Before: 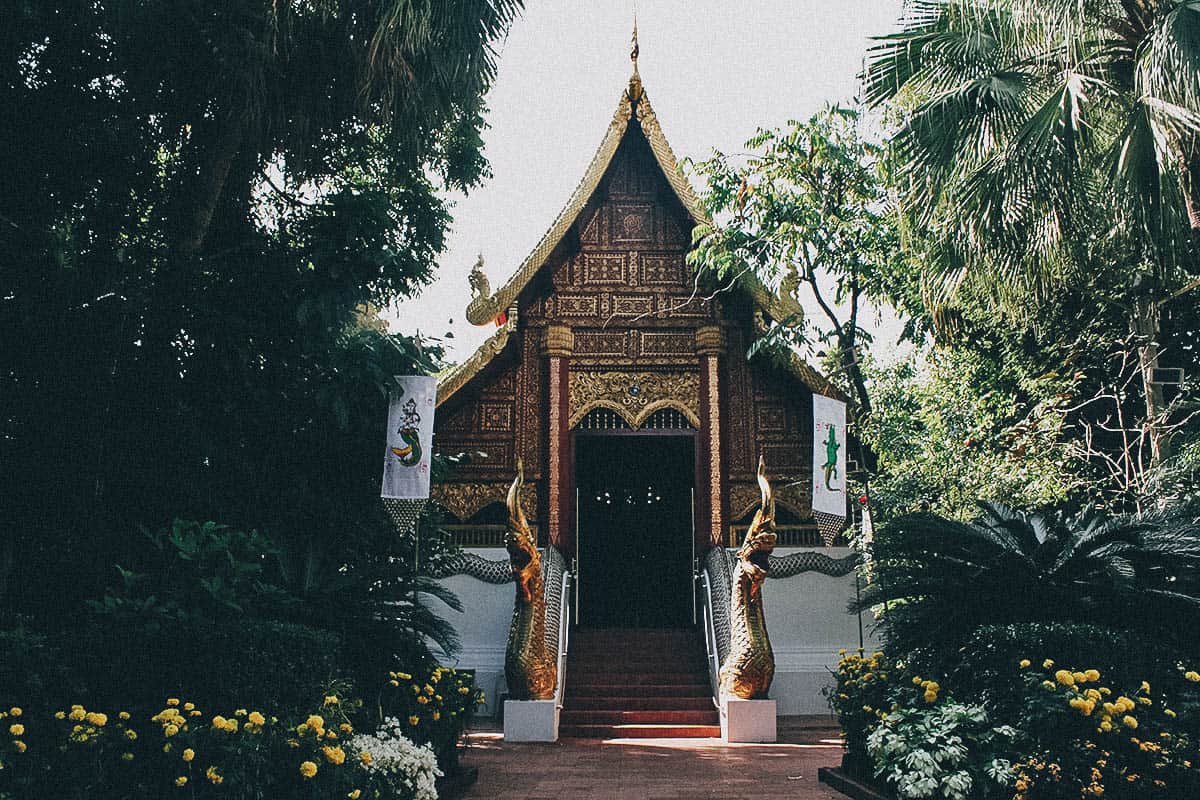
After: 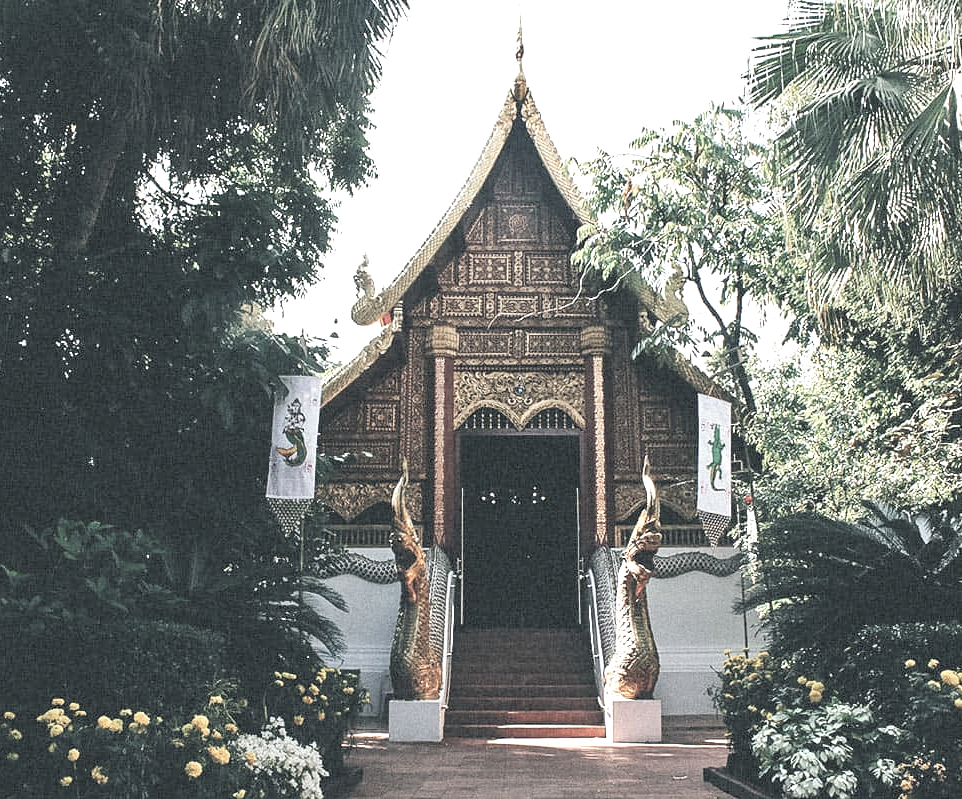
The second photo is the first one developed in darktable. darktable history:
exposure: black level correction 0, exposure 0.7 EV, compensate exposure bias true, compensate highlight preservation false
contrast brightness saturation: brightness 0.18, saturation -0.5
crop and rotate: left 9.597%, right 10.195%
